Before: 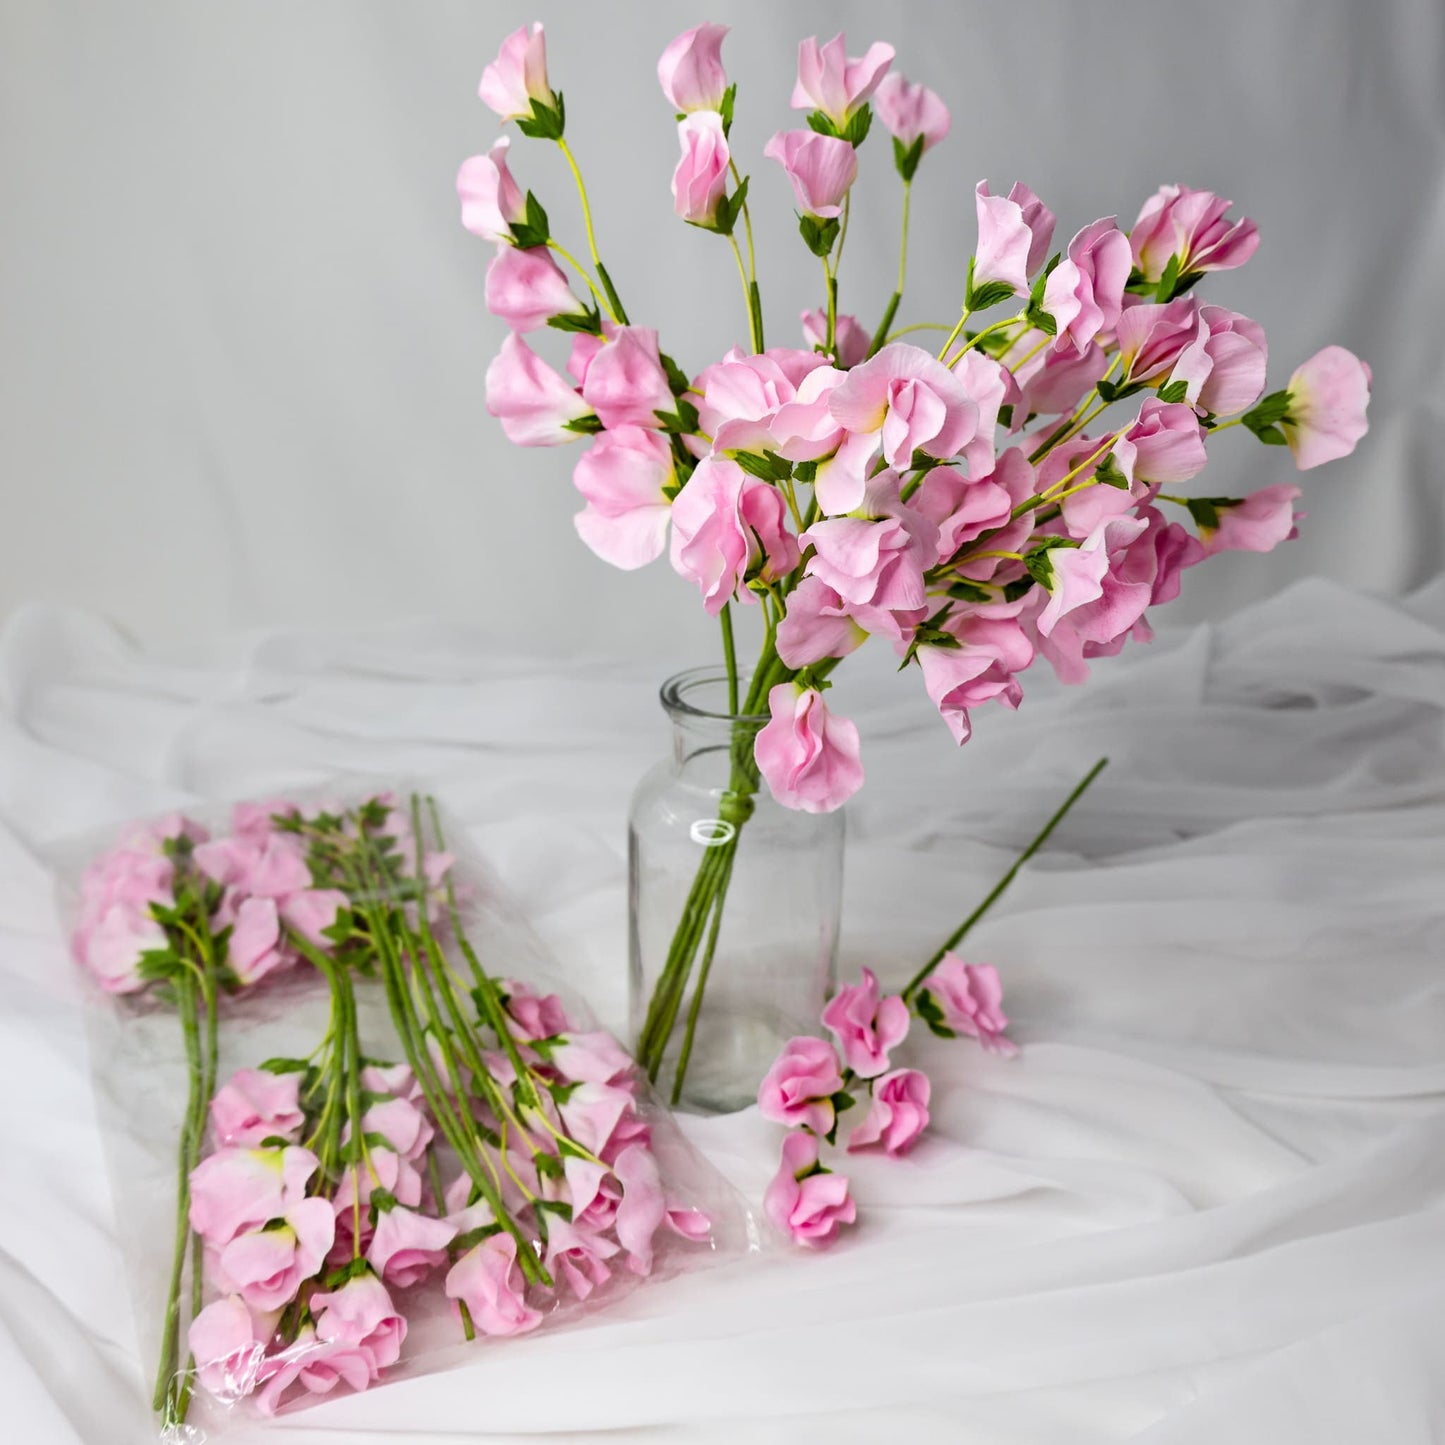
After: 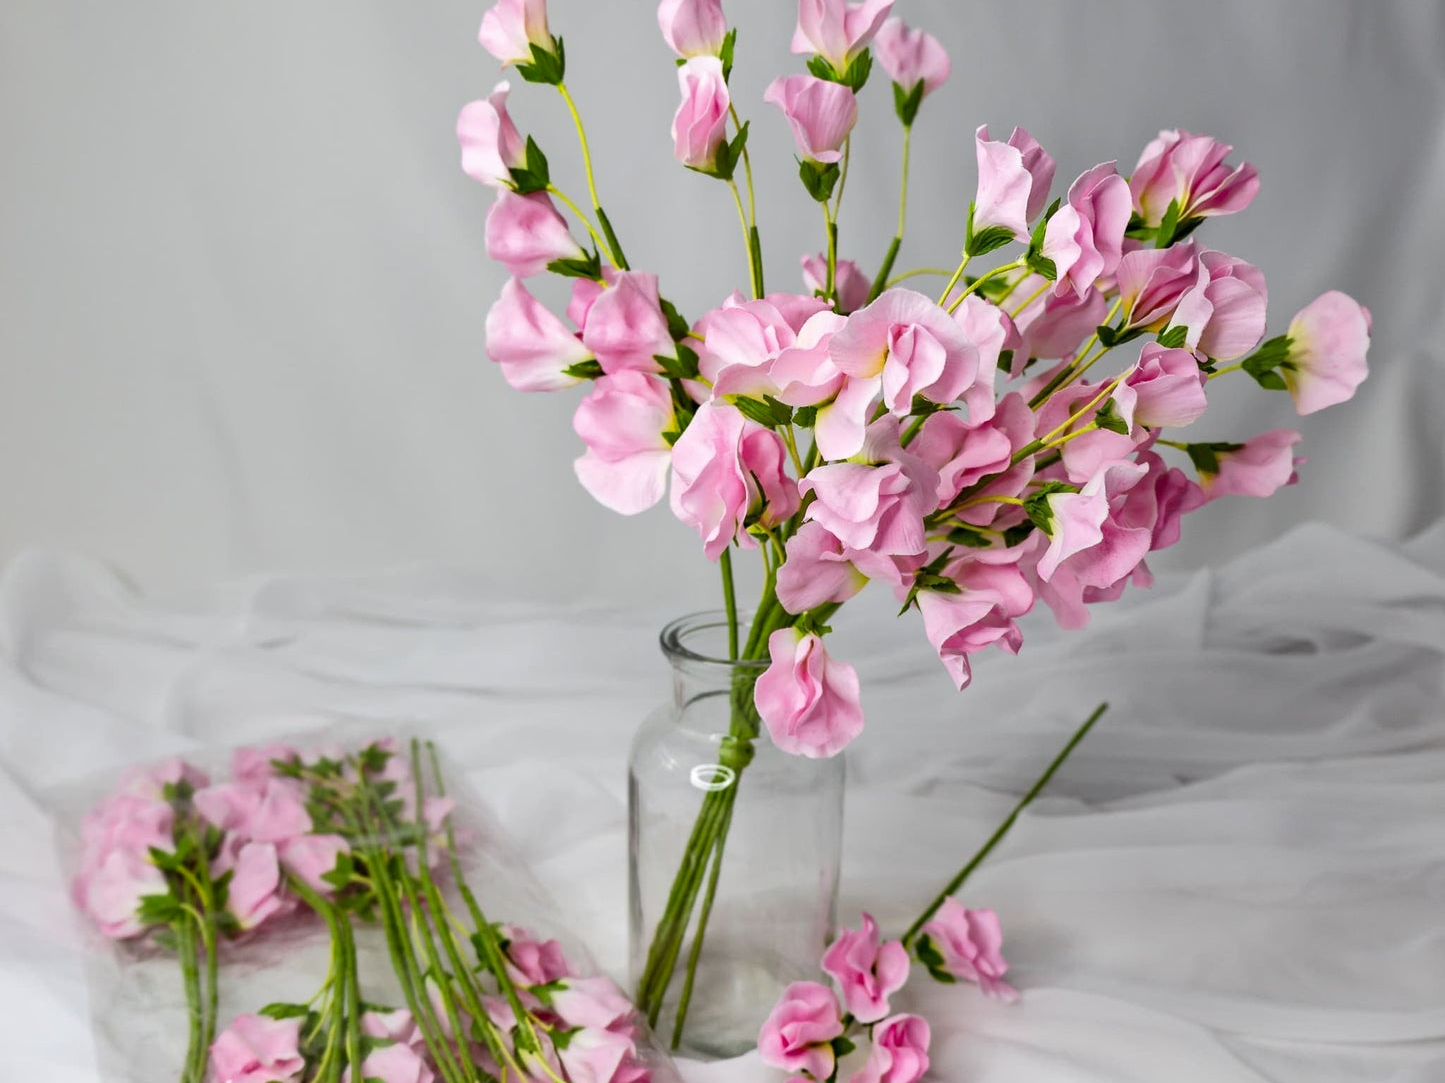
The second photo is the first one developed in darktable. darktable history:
crop: top 3.857%, bottom 21.132%
shadows and highlights: shadows 37.27, highlights -28.18, soften with gaussian
